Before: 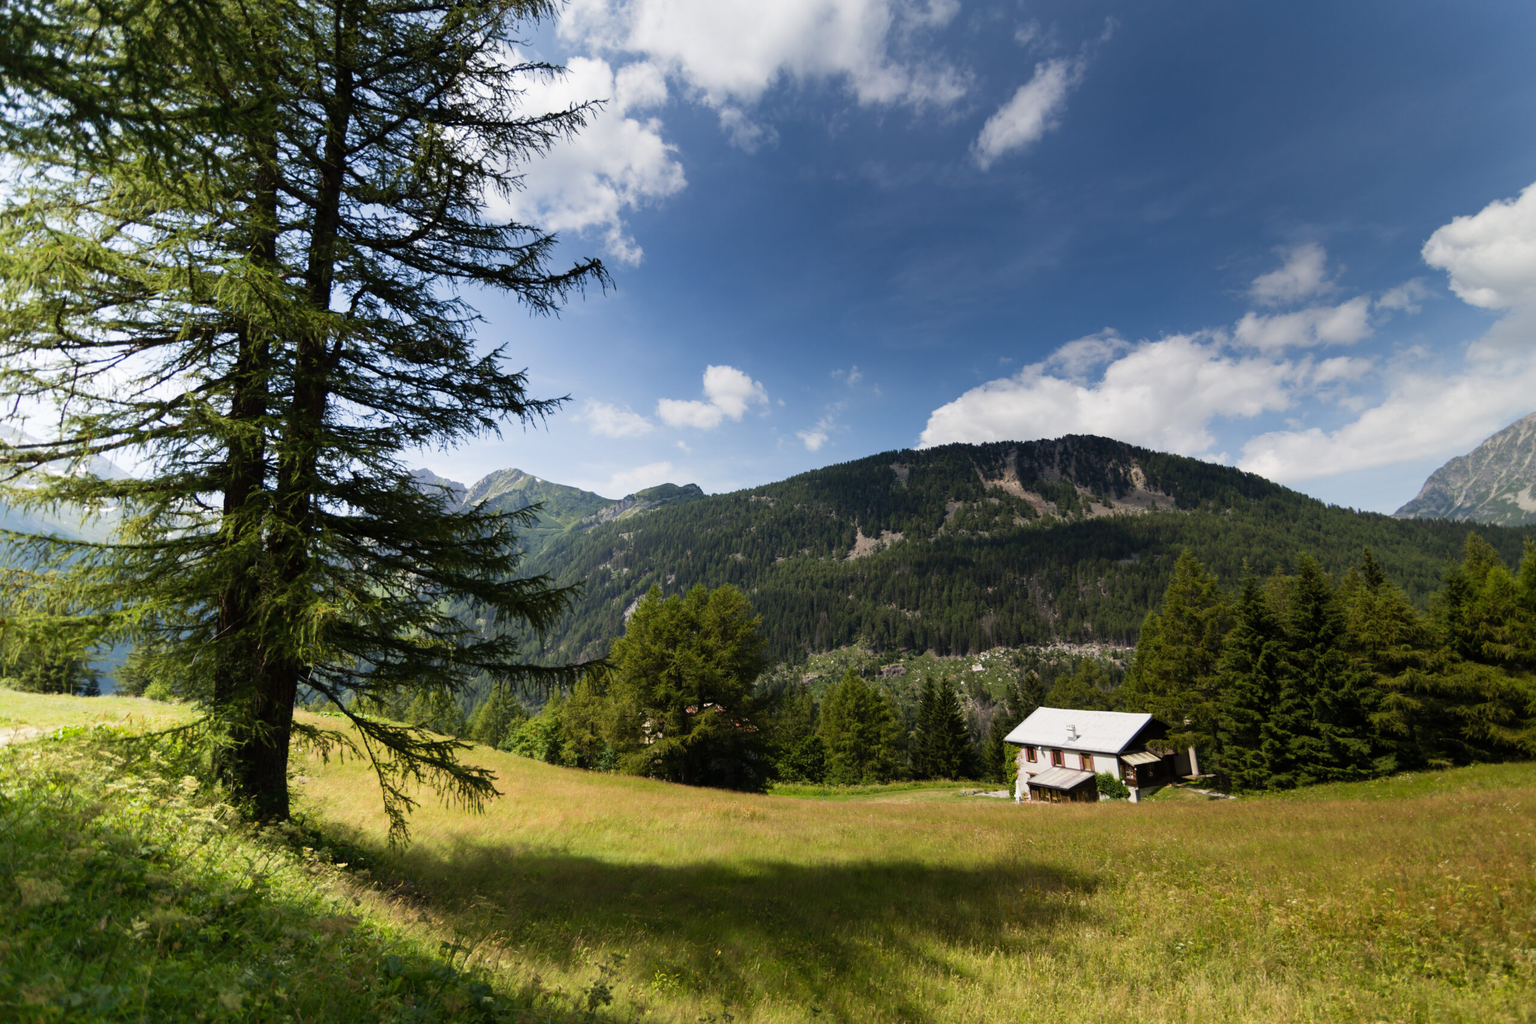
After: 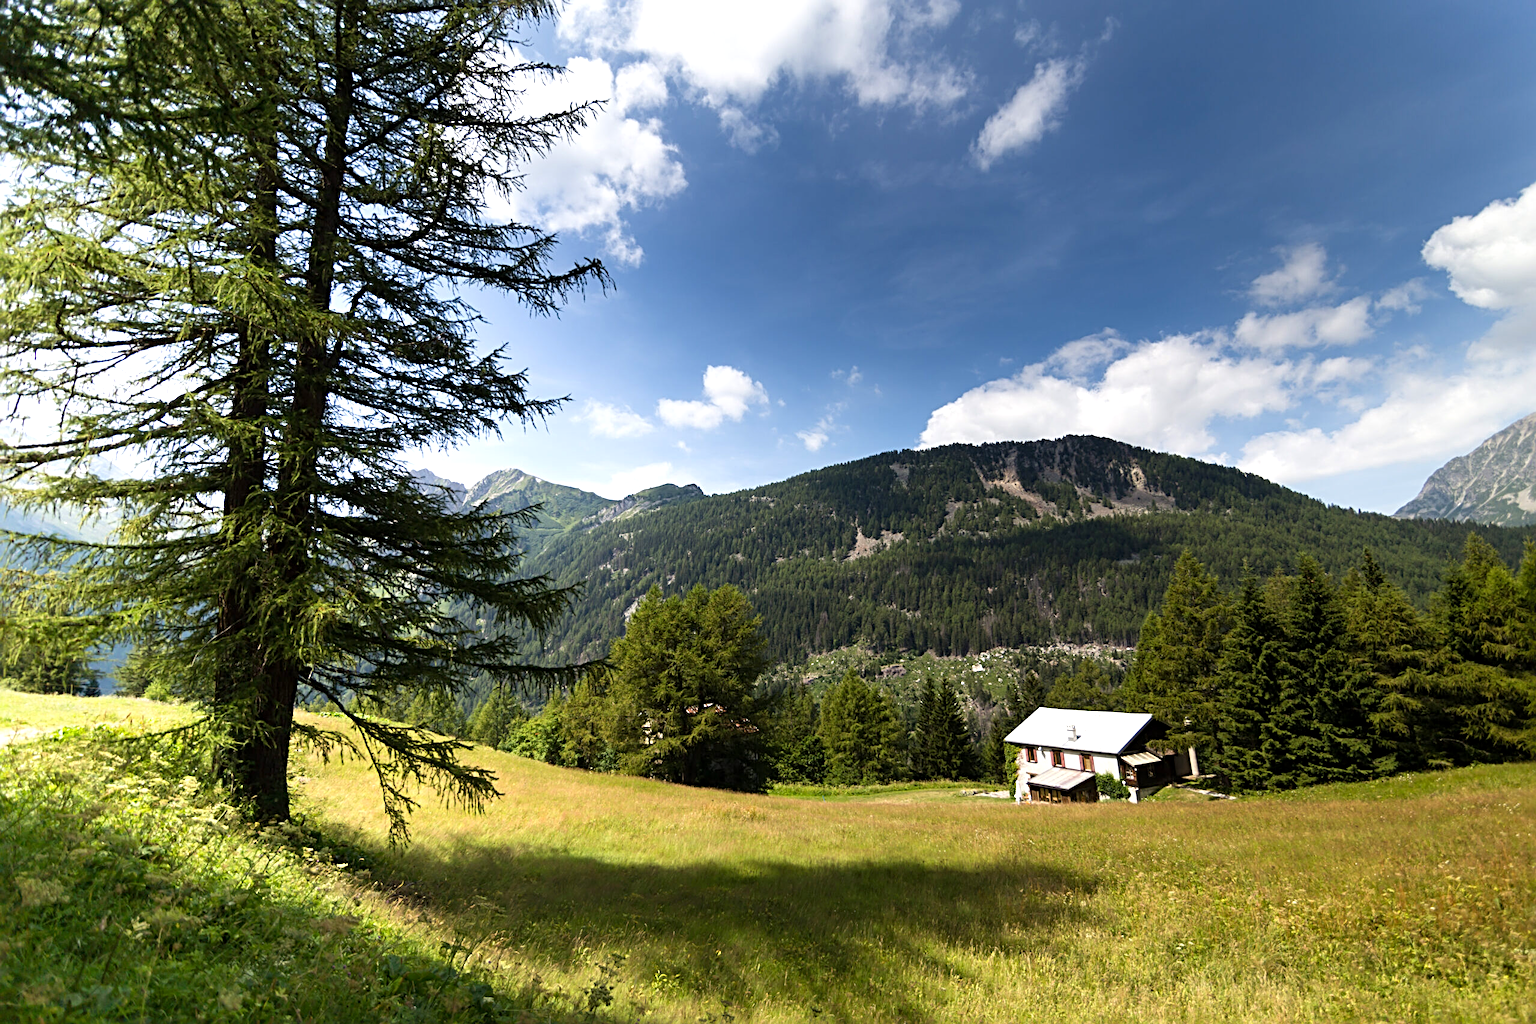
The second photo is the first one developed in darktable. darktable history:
sharpen: radius 4
exposure: black level correction 0.001, exposure 0.5 EV, compensate exposure bias true, compensate highlight preservation false
